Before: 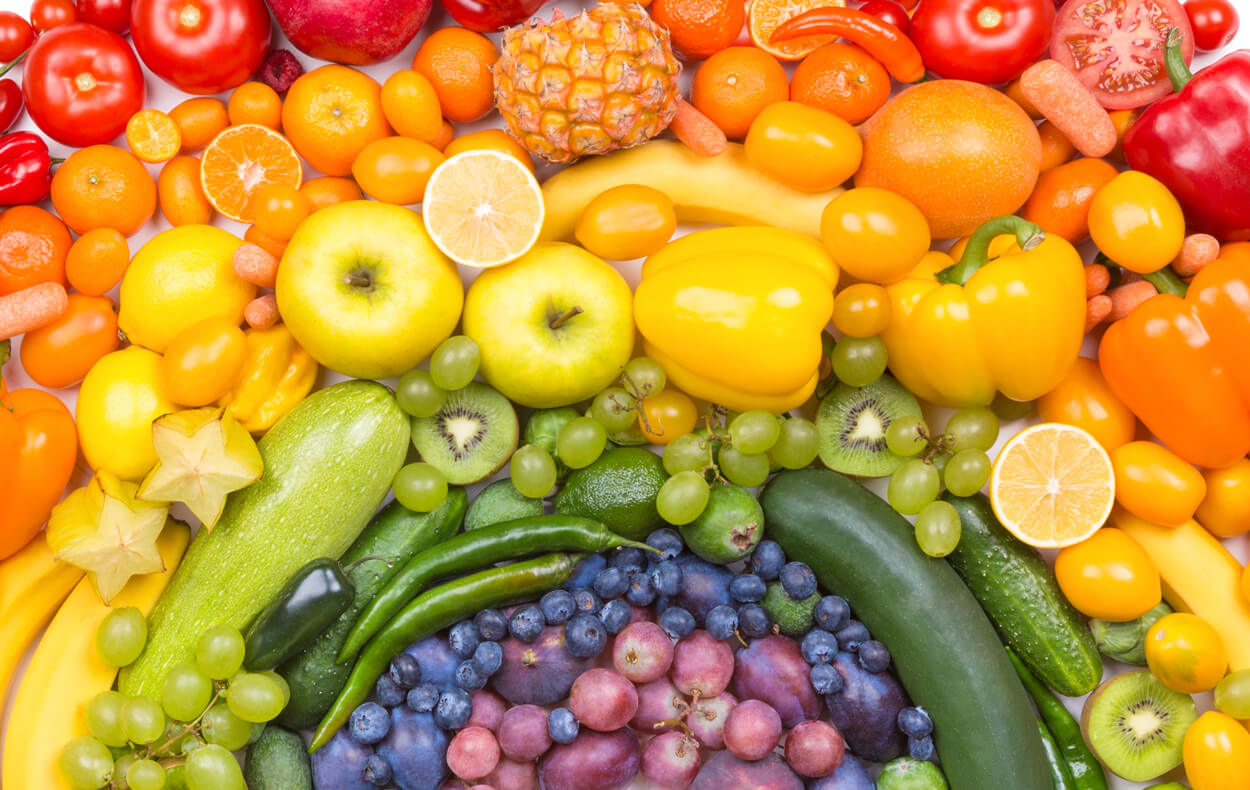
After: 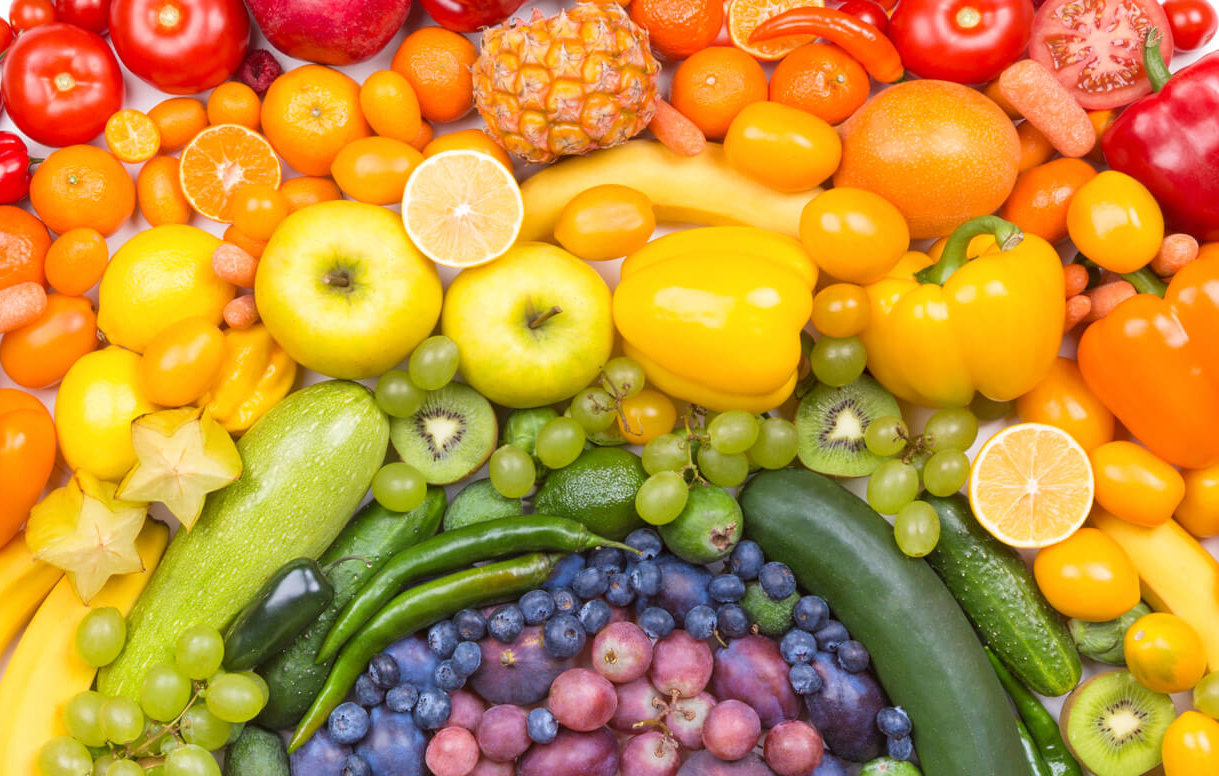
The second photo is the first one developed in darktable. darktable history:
crop and rotate: left 1.737%, right 0.688%, bottom 1.666%
